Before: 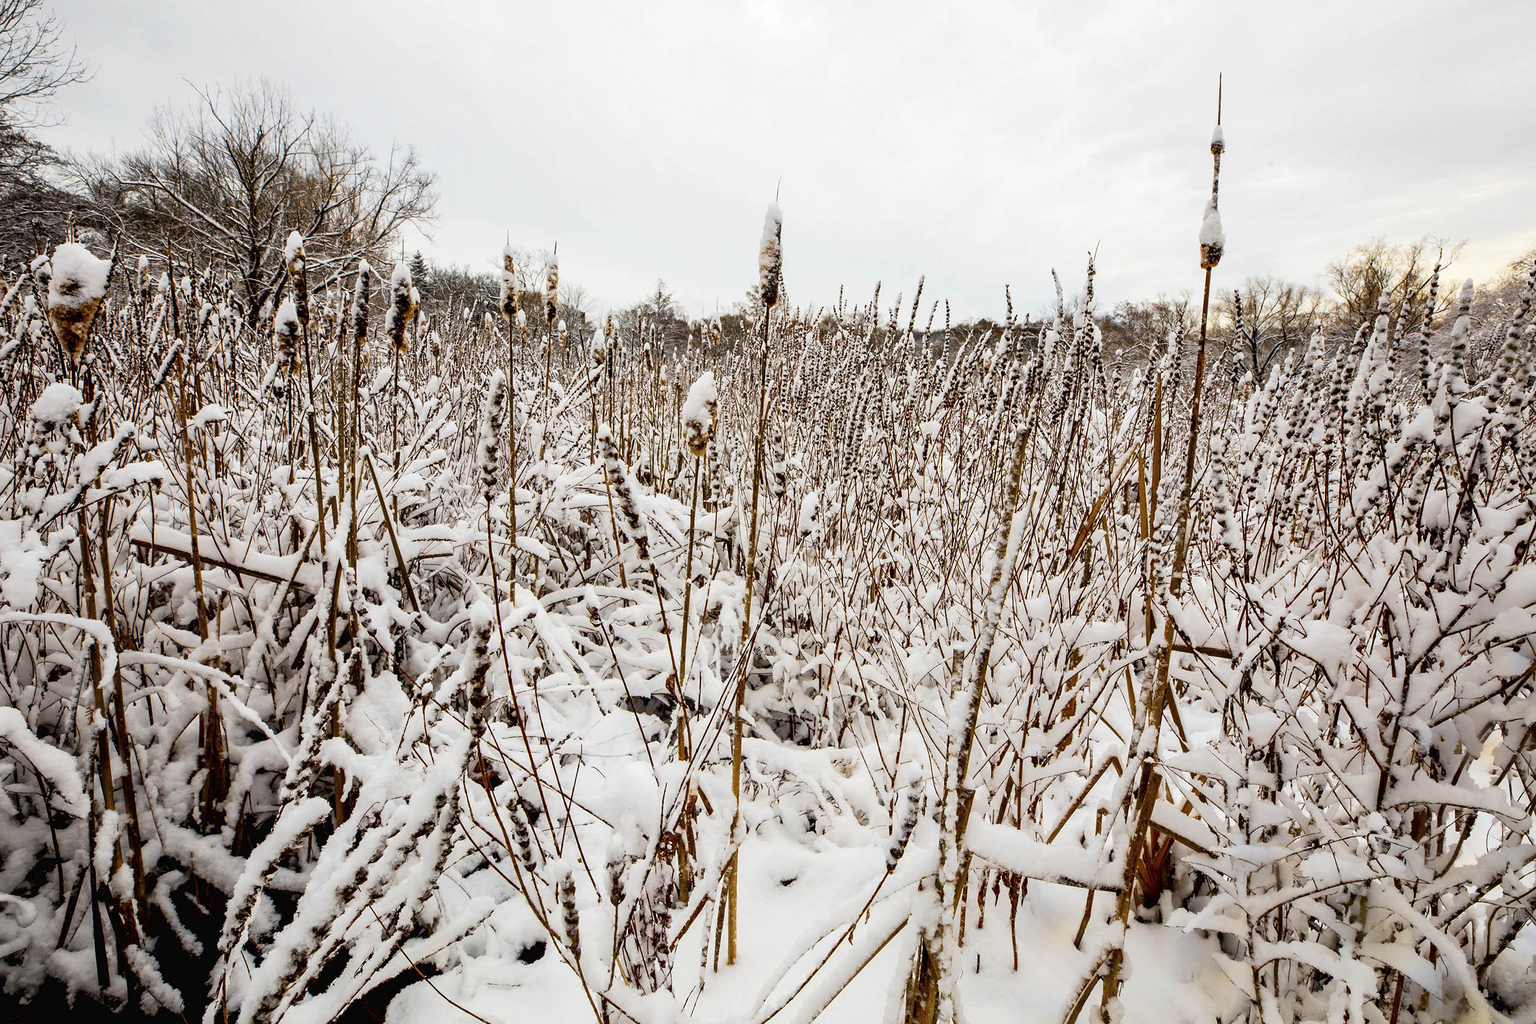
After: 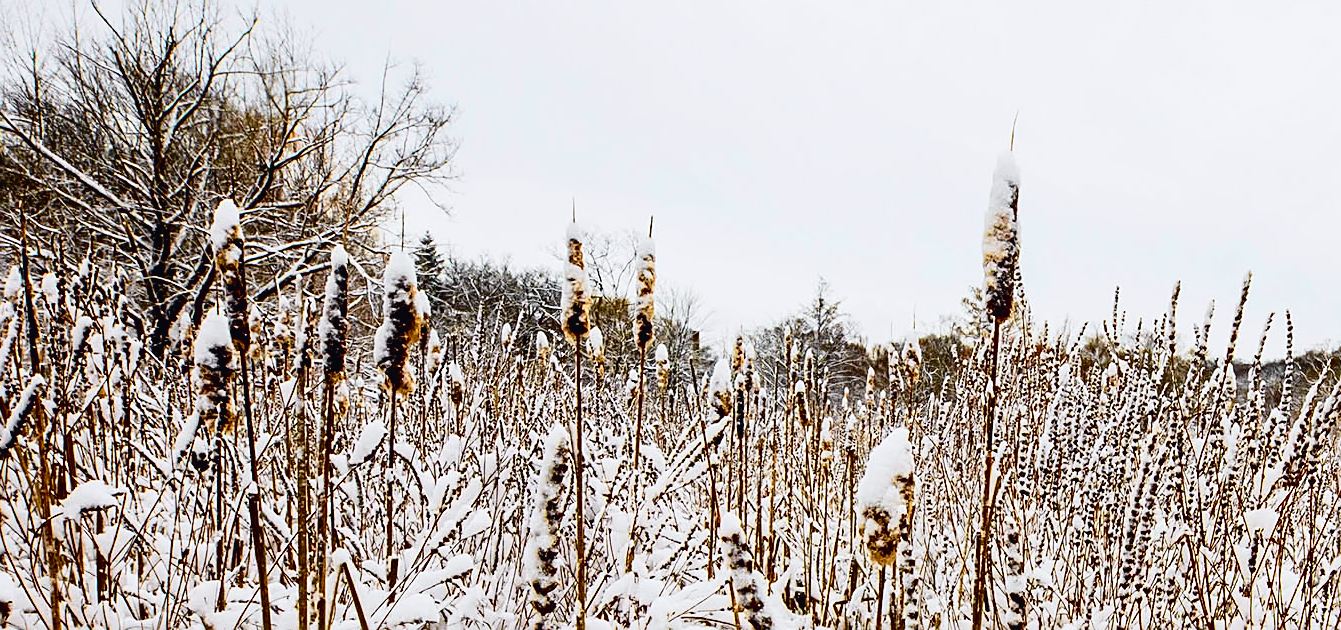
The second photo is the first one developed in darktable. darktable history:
sharpen: on, module defaults
tone curve: curves: ch0 [(0, 0.023) (0.104, 0.058) (0.21, 0.162) (0.469, 0.524) (0.579, 0.65) (0.725, 0.8) (0.858, 0.903) (1, 0.974)]; ch1 [(0, 0) (0.414, 0.395) (0.447, 0.447) (0.502, 0.501) (0.521, 0.512) (0.566, 0.566) (0.618, 0.61) (0.654, 0.642) (1, 1)]; ch2 [(0, 0) (0.369, 0.388) (0.437, 0.453) (0.492, 0.485) (0.524, 0.508) (0.553, 0.566) (0.583, 0.608) (1, 1)], color space Lab, independent channels, preserve colors none
local contrast: mode bilateral grid, contrast 100, coarseness 100, detail 108%, midtone range 0.2
crop: left 10.121%, top 10.631%, right 36.218%, bottom 51.526%
